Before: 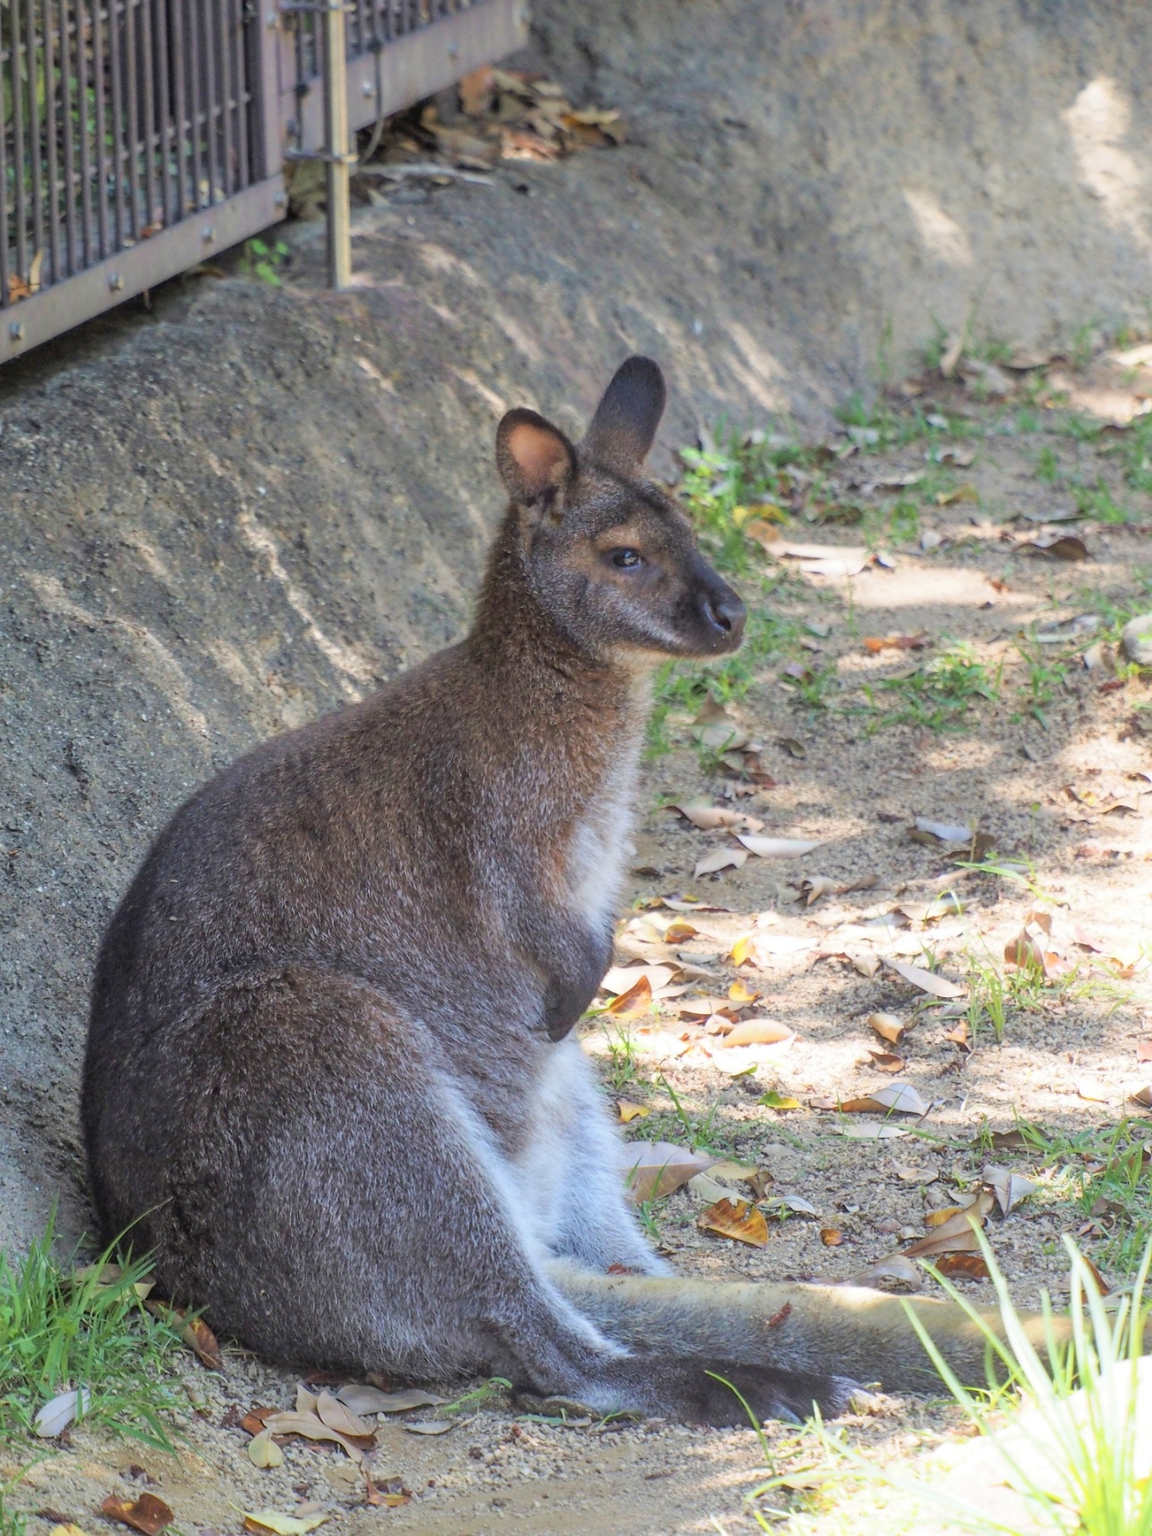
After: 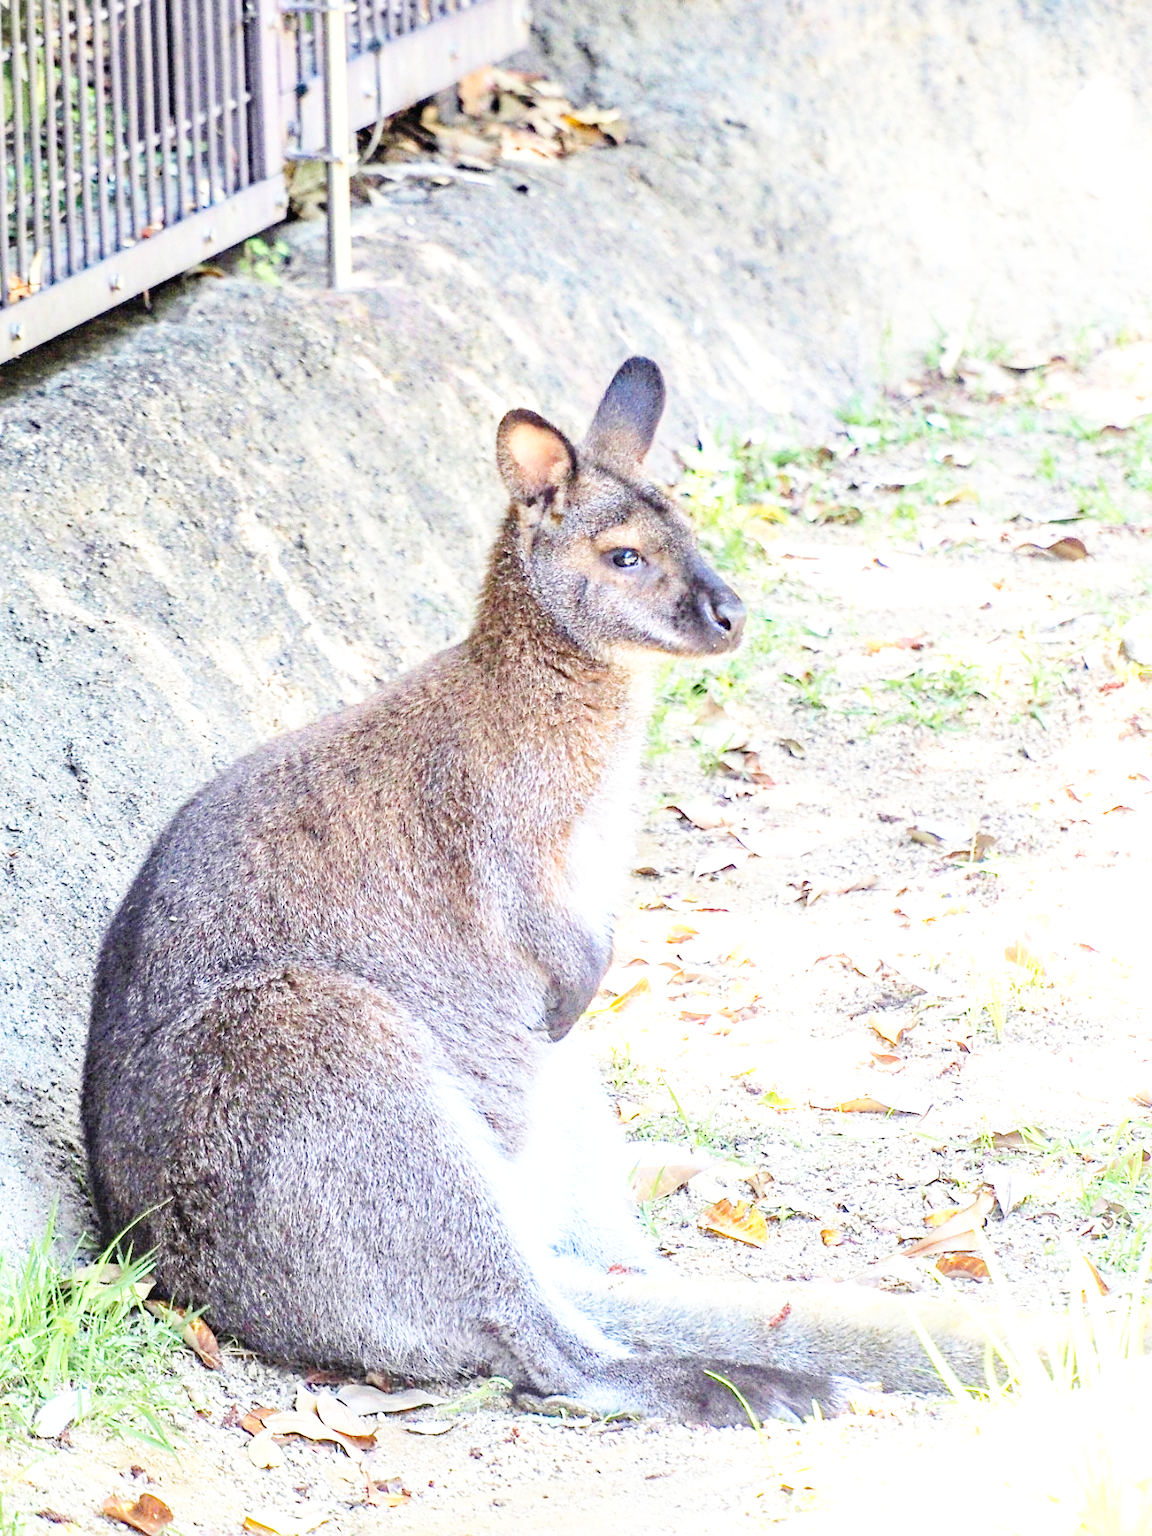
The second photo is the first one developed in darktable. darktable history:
haze removal: compatibility mode true, adaptive false
exposure: black level correction 0, exposure 1.1 EV, compensate highlight preservation false
sharpen: amount 0.2
base curve: curves: ch0 [(0, 0.003) (0.001, 0.002) (0.006, 0.004) (0.02, 0.022) (0.048, 0.086) (0.094, 0.234) (0.162, 0.431) (0.258, 0.629) (0.385, 0.8) (0.548, 0.918) (0.751, 0.988) (1, 1)], preserve colors none
